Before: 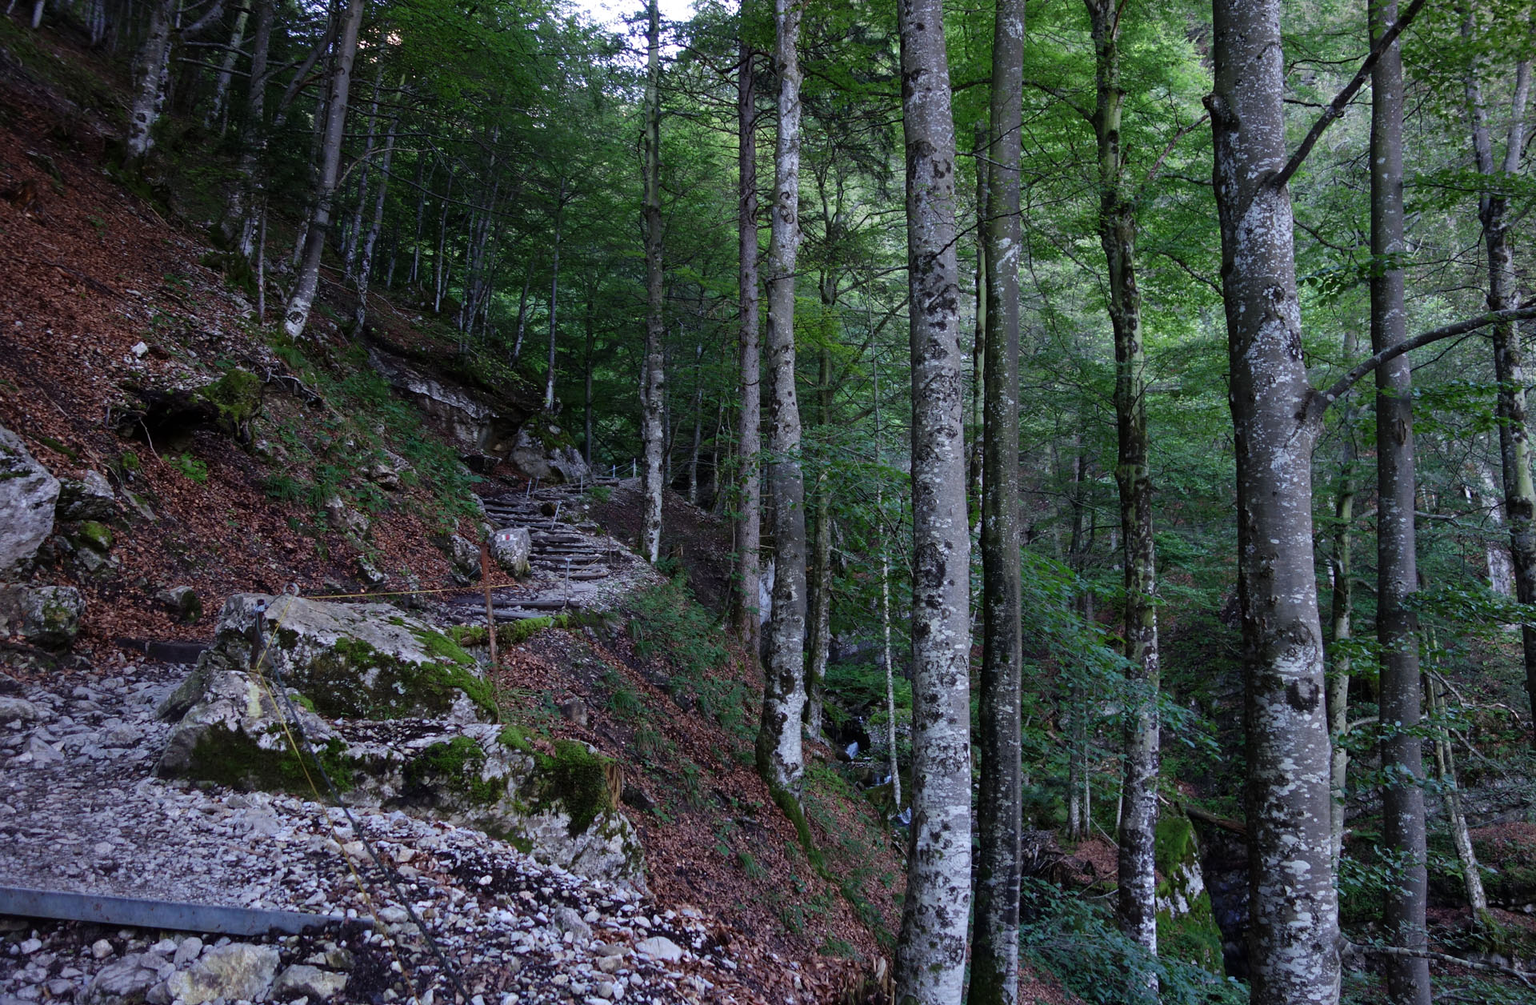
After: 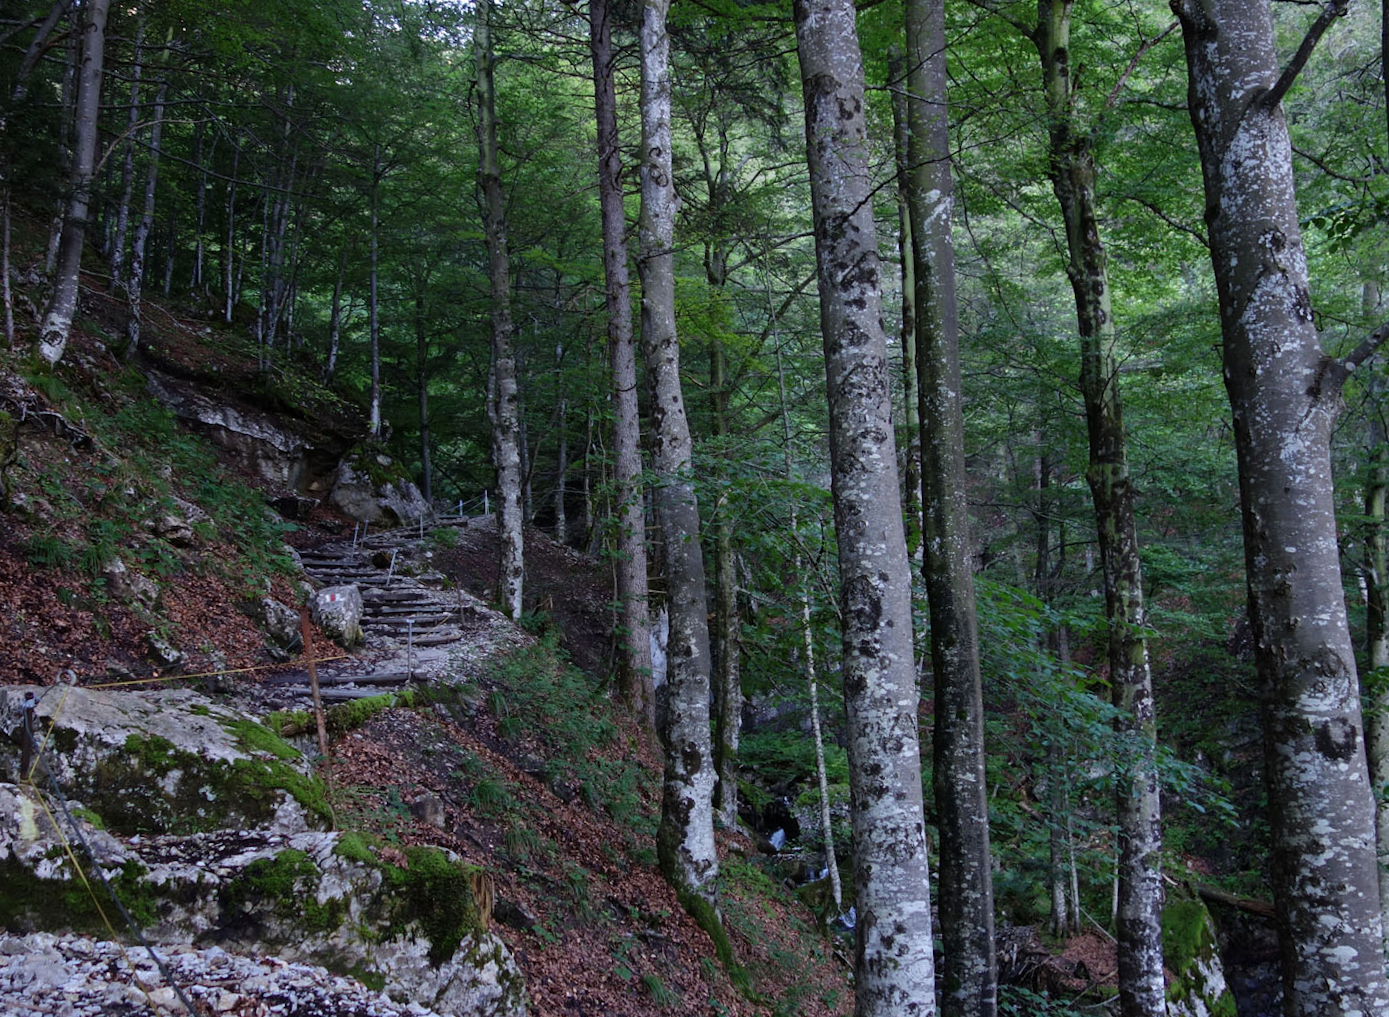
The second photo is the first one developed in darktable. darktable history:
rotate and perspective: rotation -3.18°, automatic cropping off
crop and rotate: left 17.046%, top 10.659%, right 12.989%, bottom 14.553%
